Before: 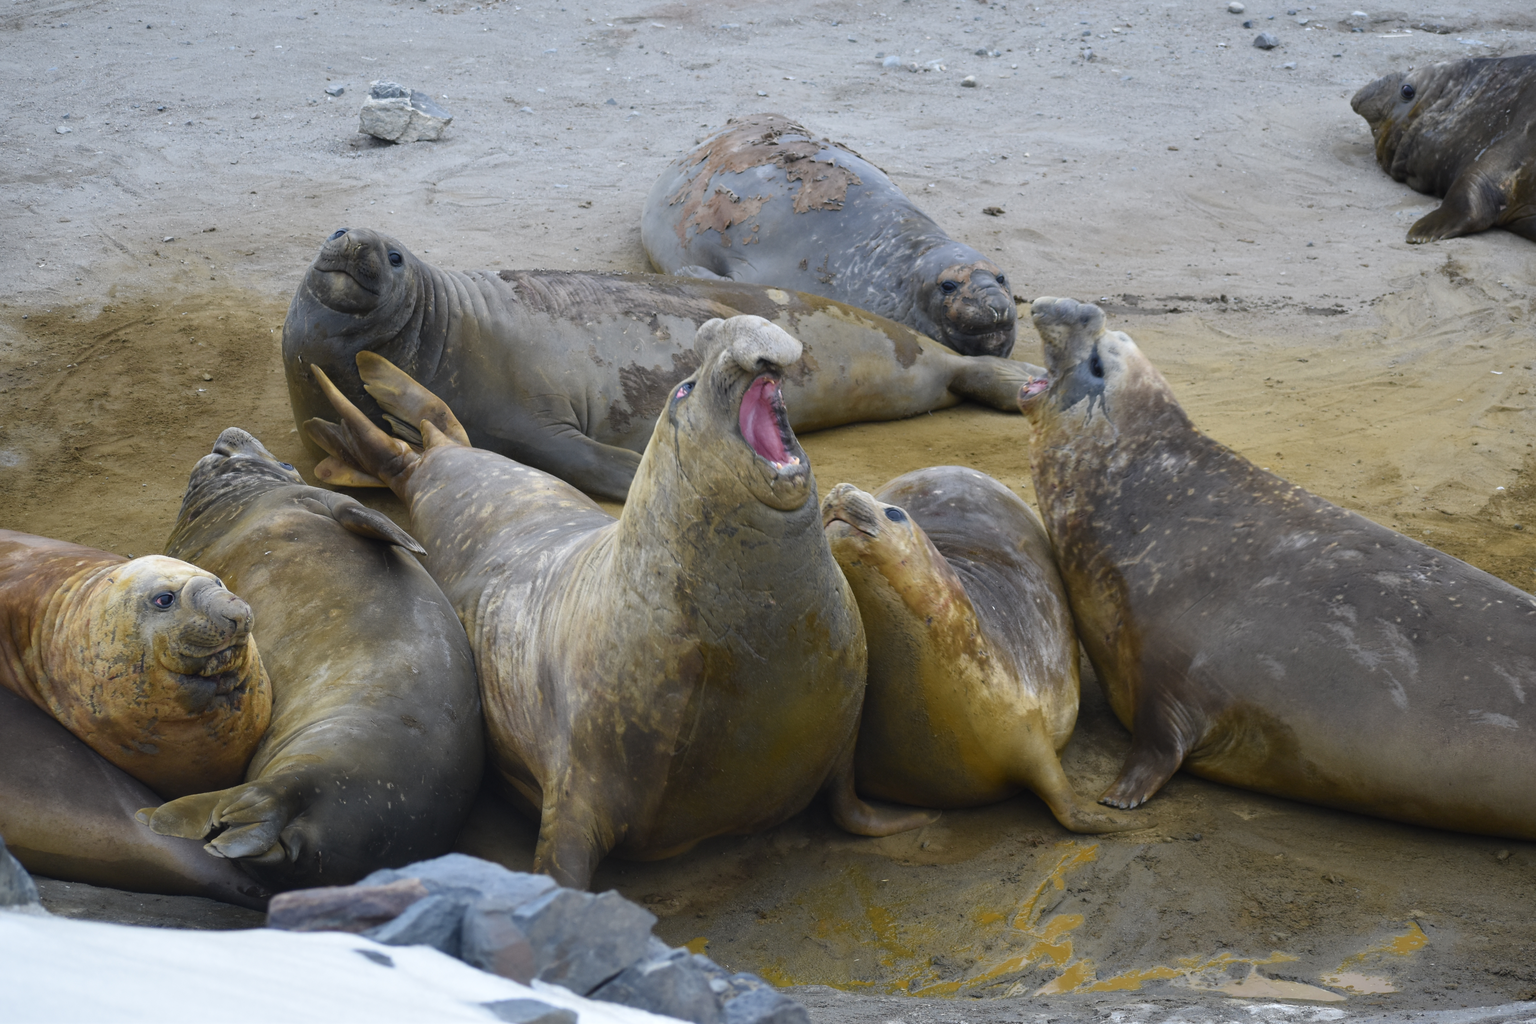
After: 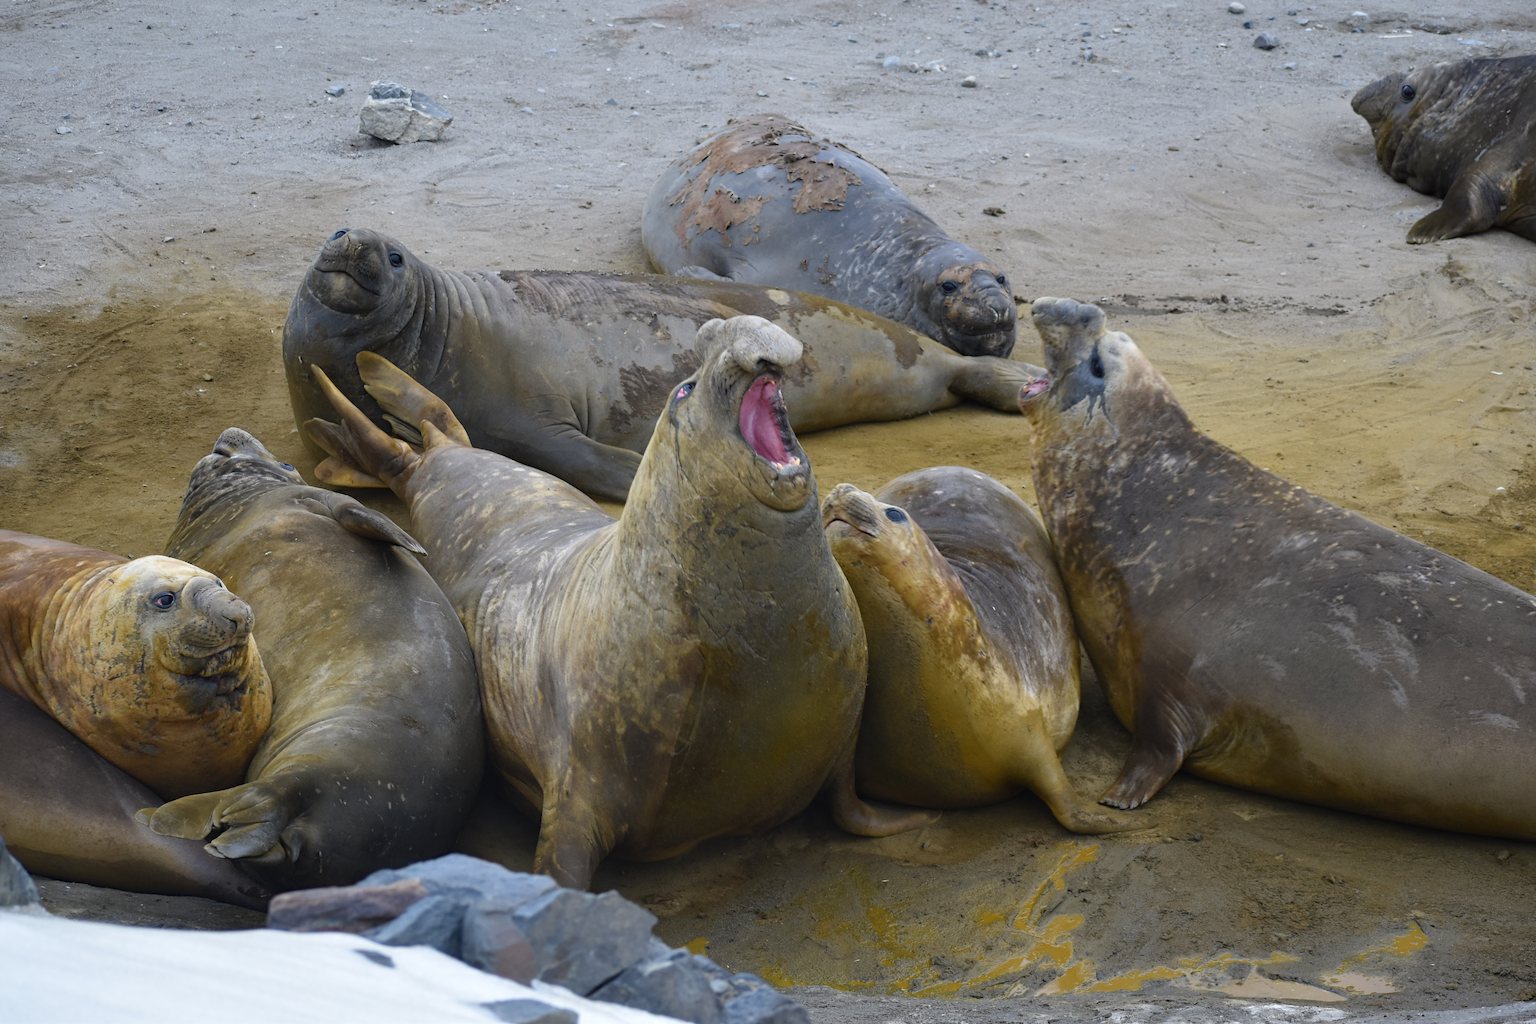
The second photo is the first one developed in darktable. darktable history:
color balance rgb: saturation formula JzAzBz (2021)
haze removal: compatibility mode true, adaptive false
